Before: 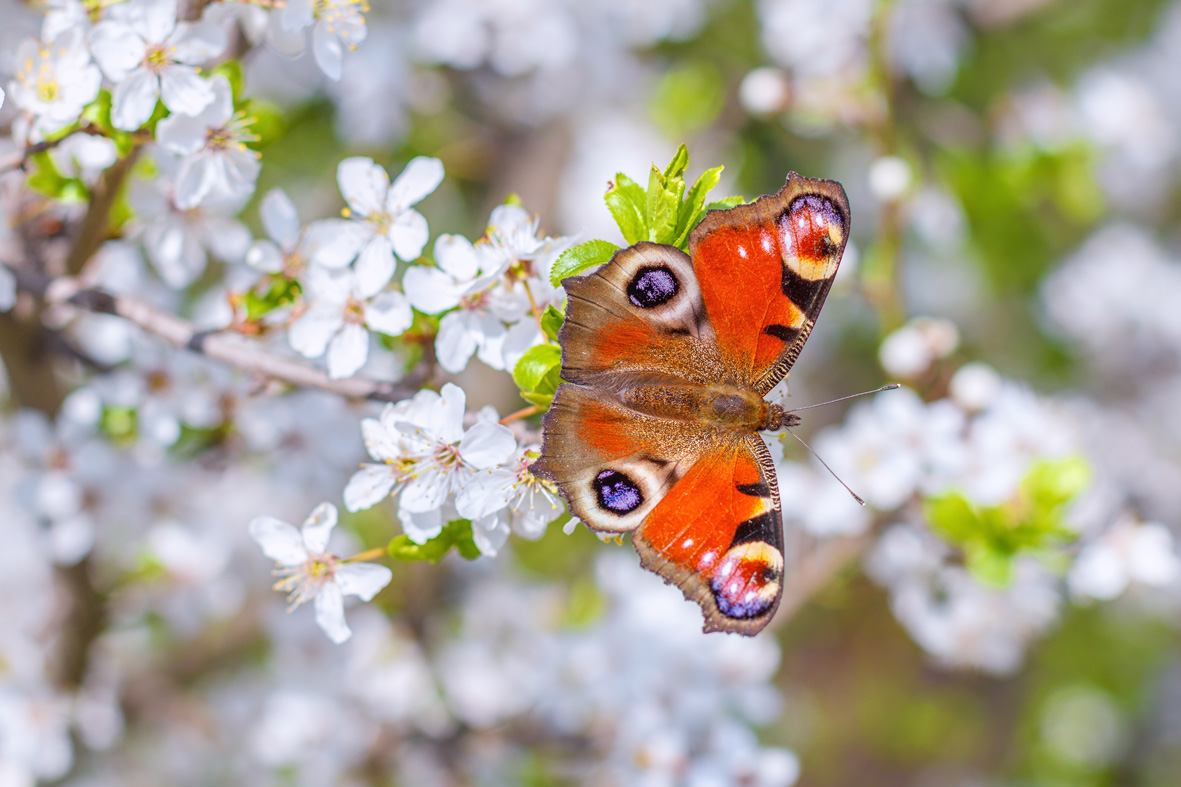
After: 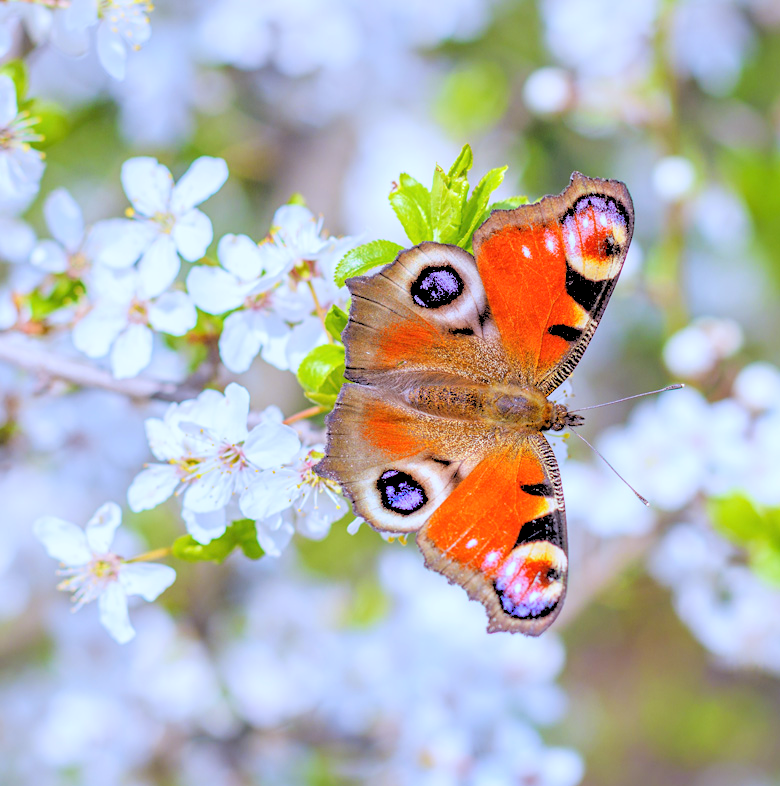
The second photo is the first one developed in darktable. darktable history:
white balance: red 0.926, green 1.003, blue 1.133
rgb levels: levels [[0.027, 0.429, 0.996], [0, 0.5, 1], [0, 0.5, 1]]
crop and rotate: left 18.442%, right 15.508%
